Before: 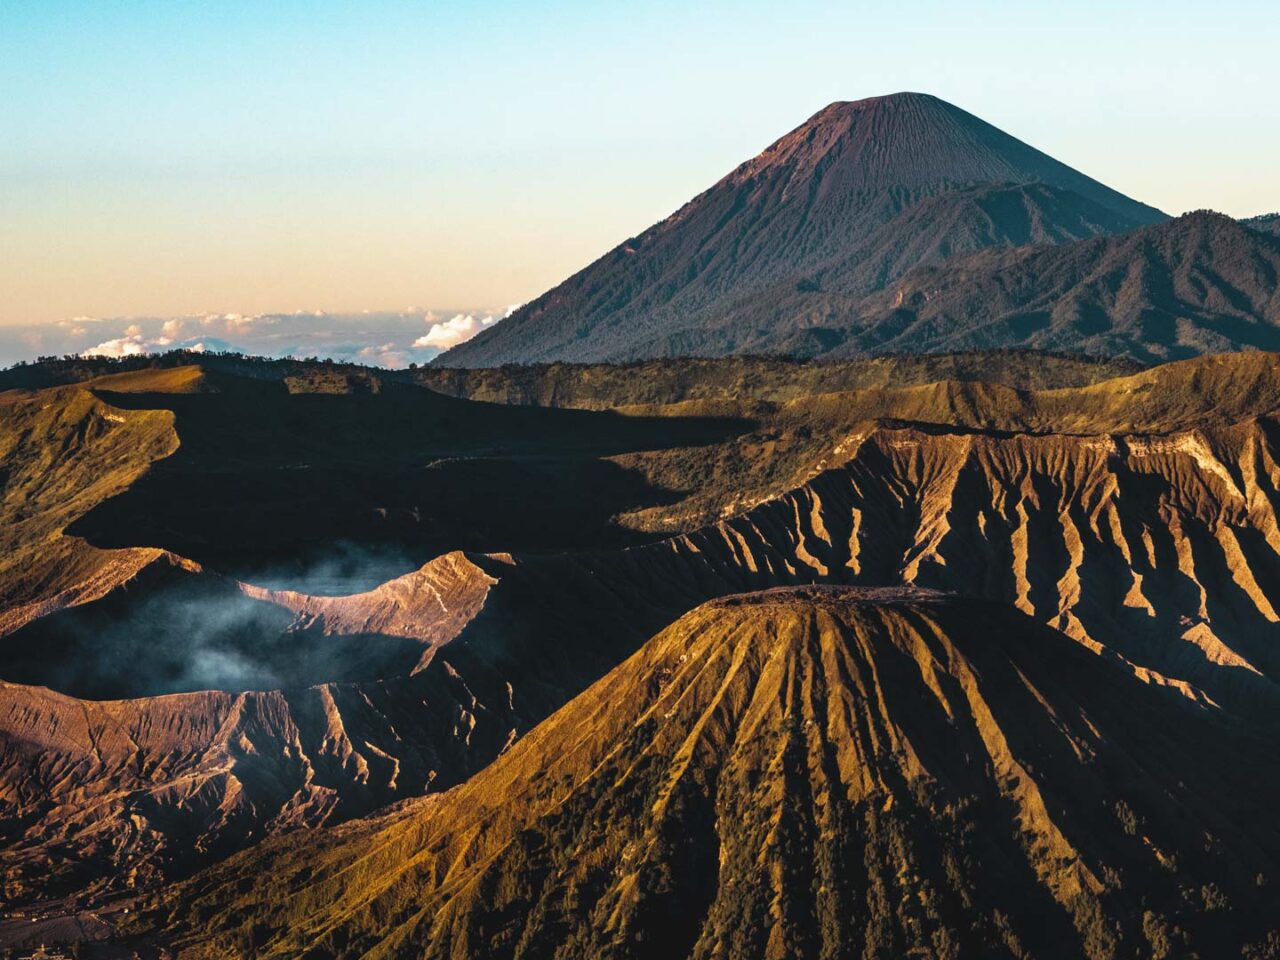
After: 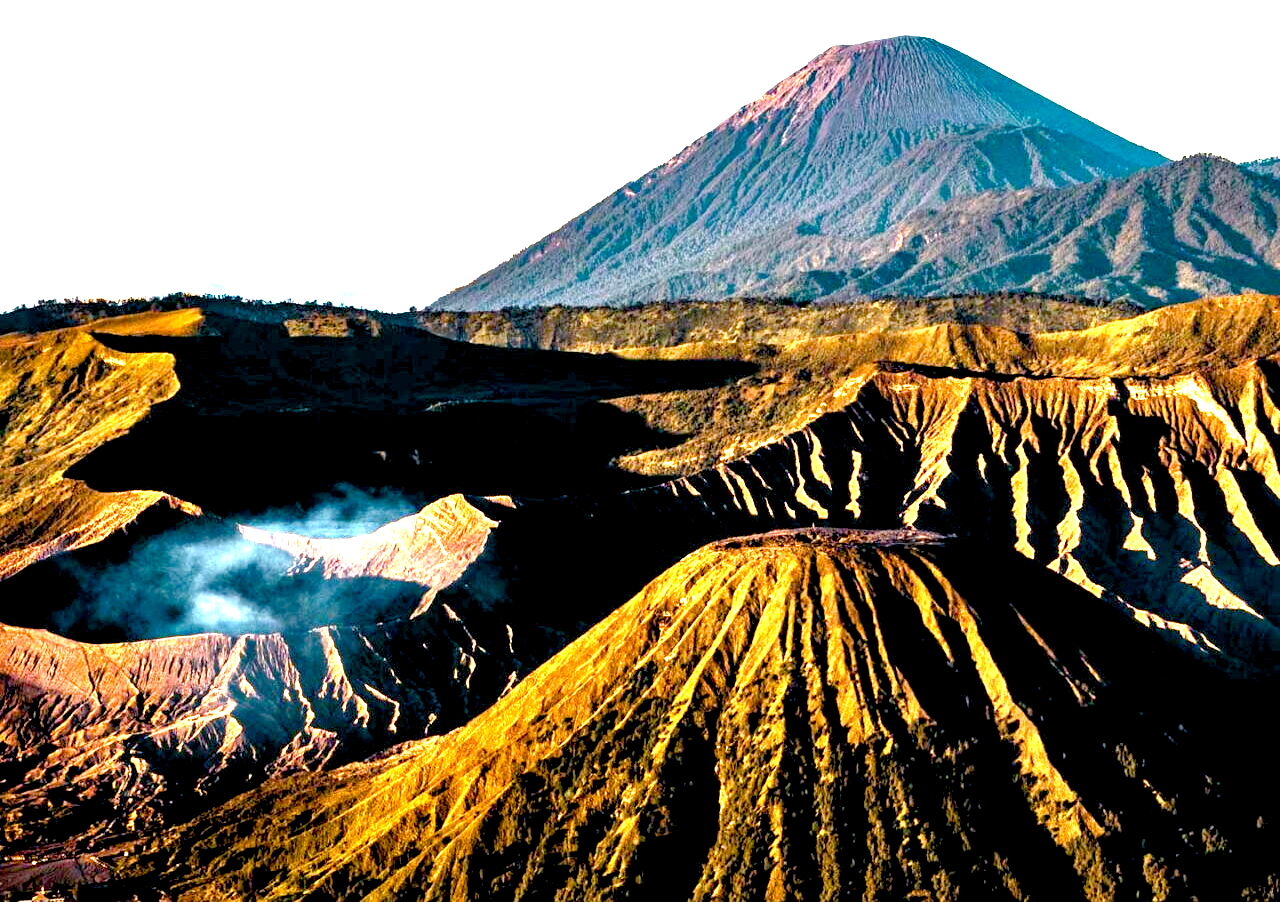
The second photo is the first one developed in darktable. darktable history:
exposure: black level correction 0.014, exposure 1.774 EV, compensate highlight preservation false
color balance rgb: highlights gain › luminance 17.244%, perceptual saturation grading › global saturation 20%, perceptual saturation grading › highlights -25.715%, perceptual saturation grading › shadows 49.86%, perceptual brilliance grading › global brilliance 11.503%
crop and rotate: top 6.035%
